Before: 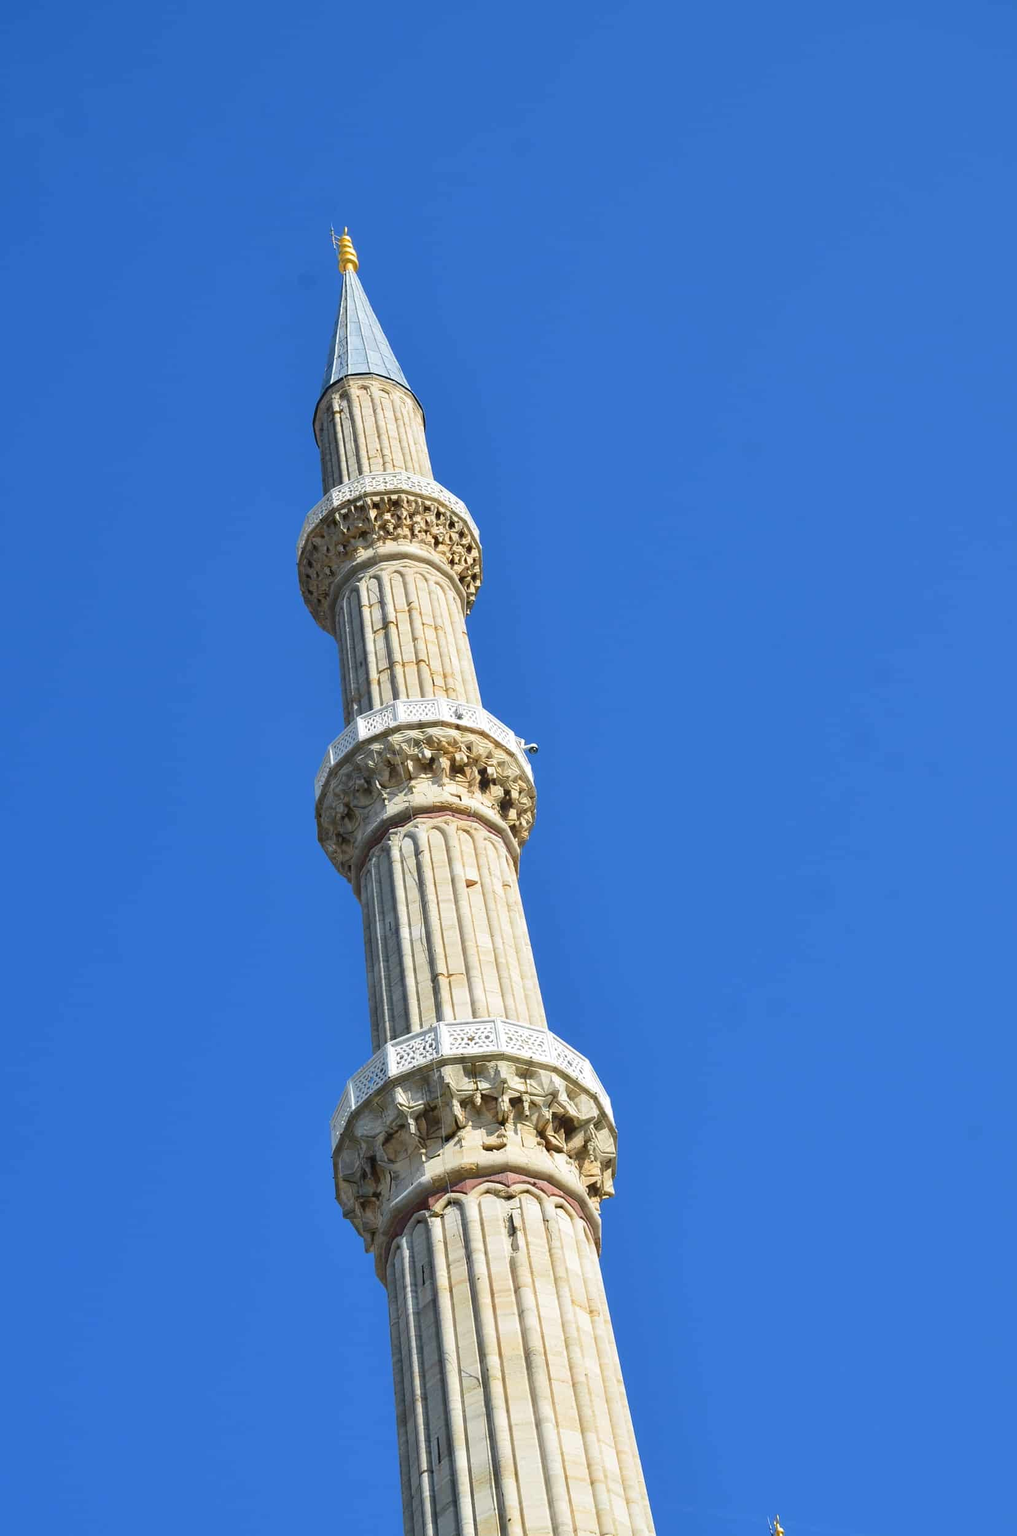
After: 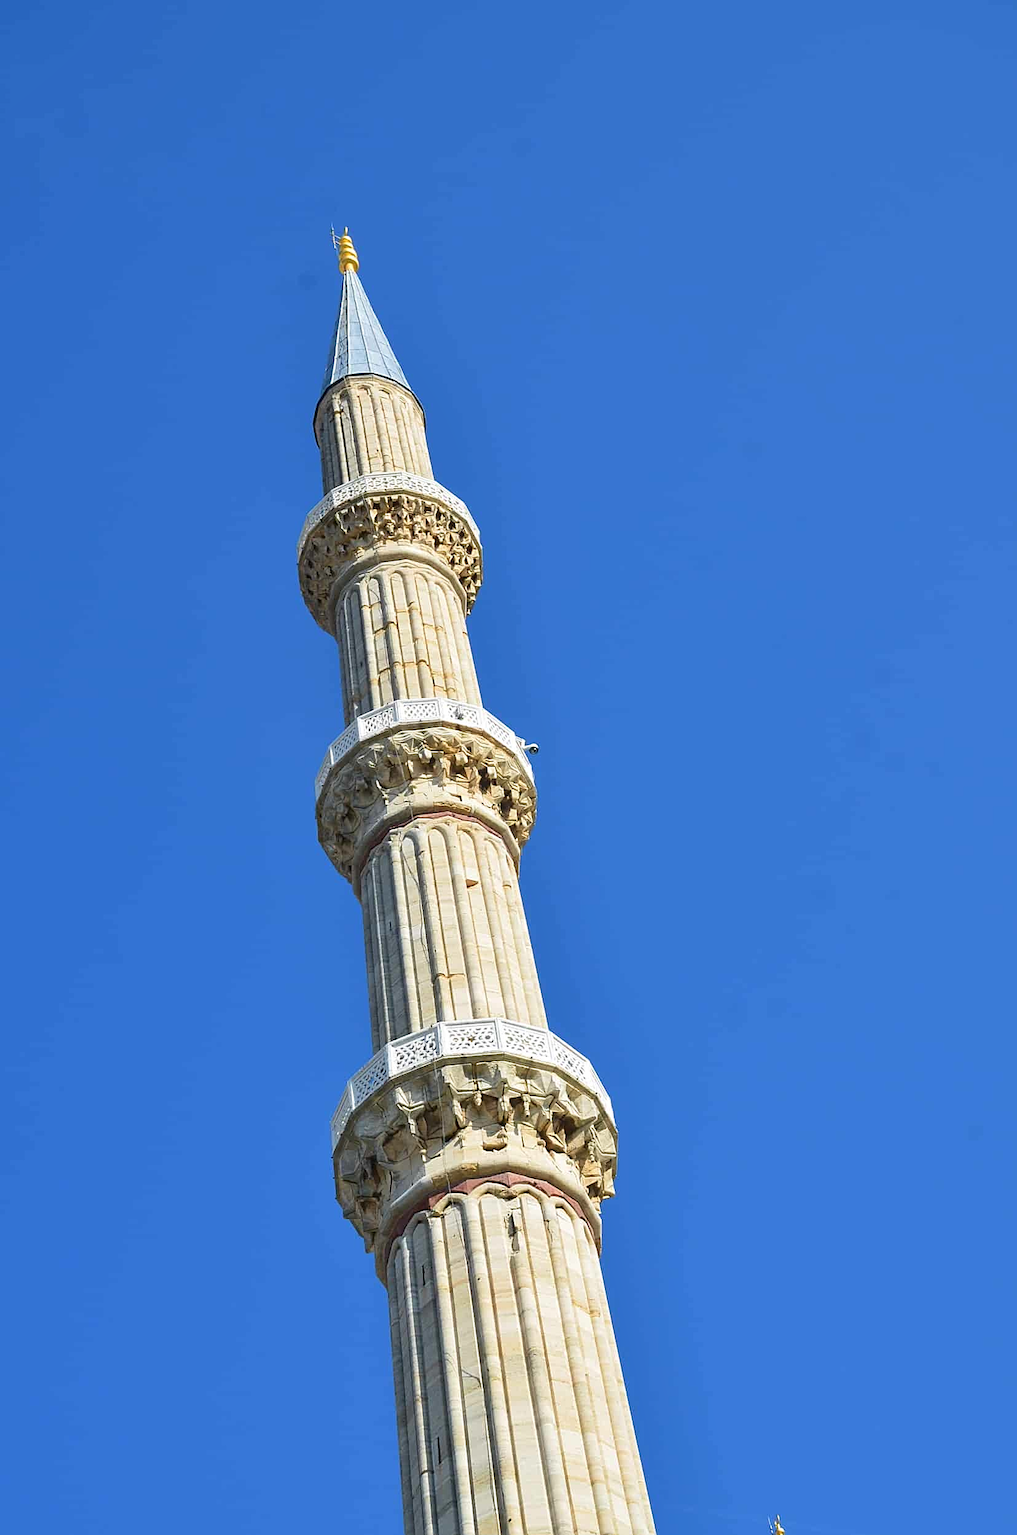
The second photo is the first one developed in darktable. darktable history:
velvia: strength 10.06%
shadows and highlights: shadows 29.17, highlights -29.3, low approximation 0.01, soften with gaussian
sharpen: on, module defaults
